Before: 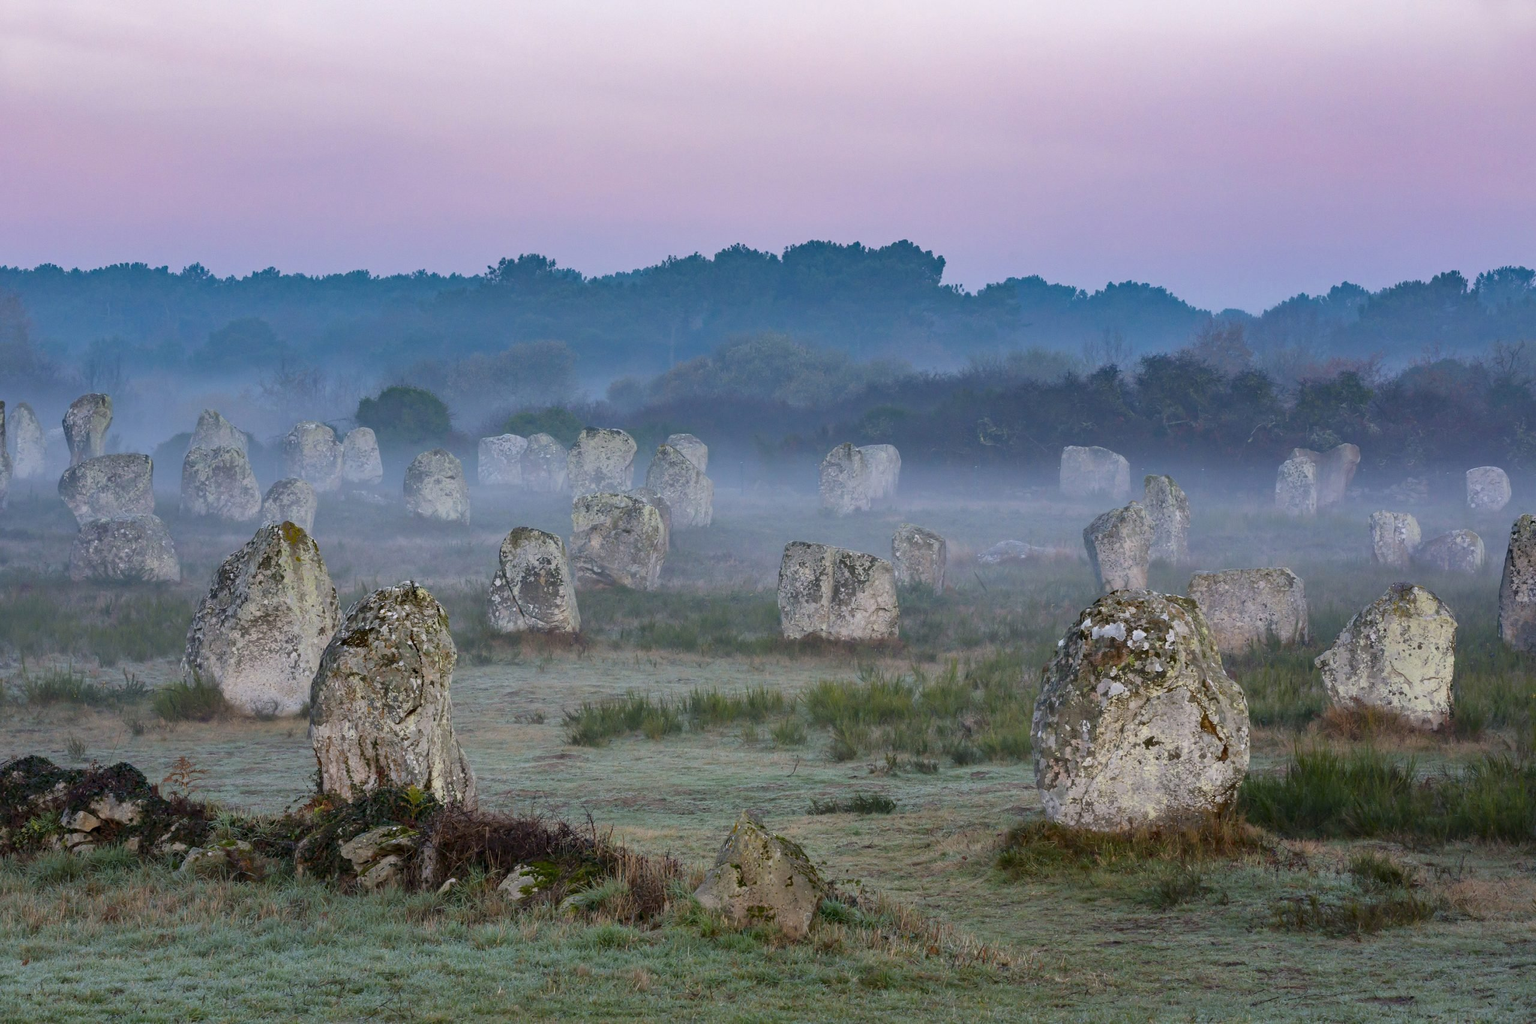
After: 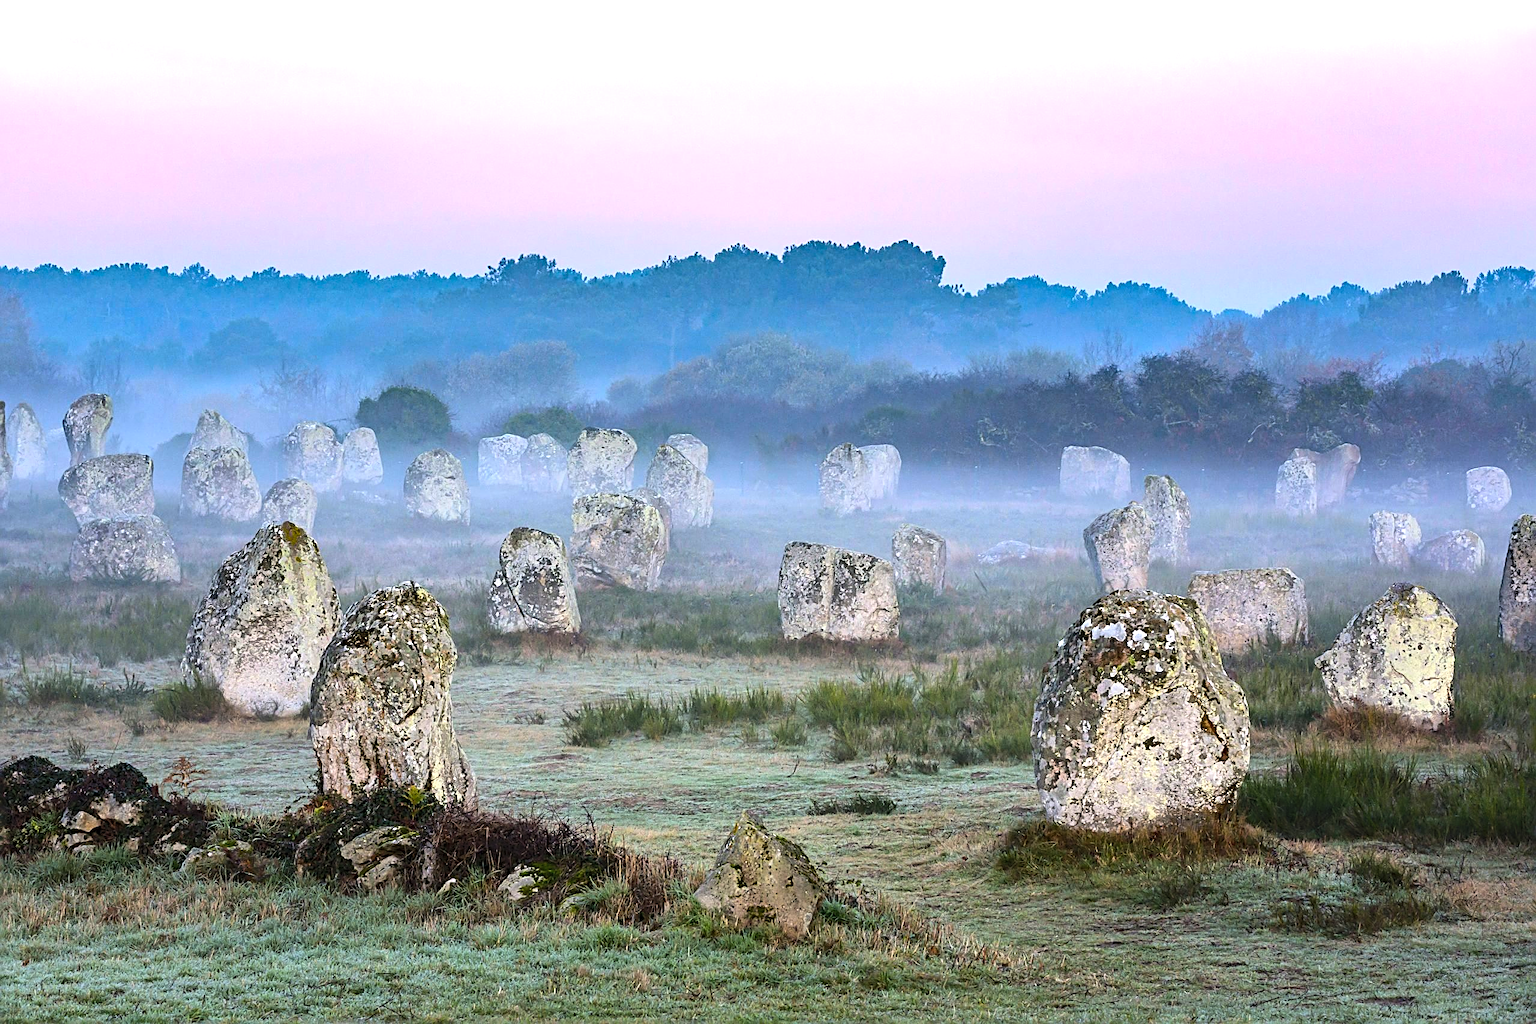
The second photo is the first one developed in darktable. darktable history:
tone equalizer: -8 EV -1.05 EV, -7 EV -0.984 EV, -6 EV -0.897 EV, -5 EV -0.609 EV, -3 EV 0.559 EV, -2 EV 0.862 EV, -1 EV 0.999 EV, +0 EV 1.06 EV, edges refinement/feathering 500, mask exposure compensation -1.57 EV, preserve details no
contrast brightness saturation: contrast 0.069, brightness 0.171, saturation 0.414
sharpen: radius 2.614, amount 0.681
